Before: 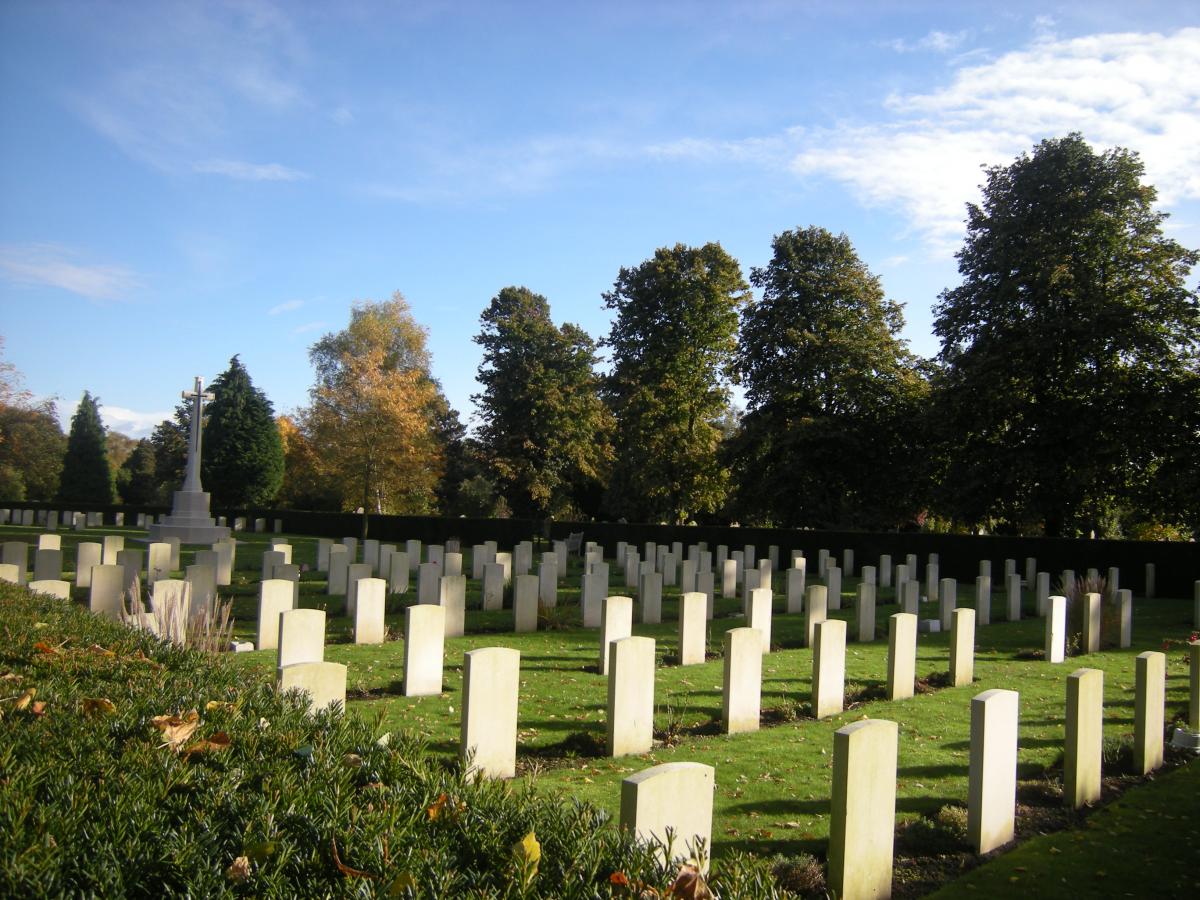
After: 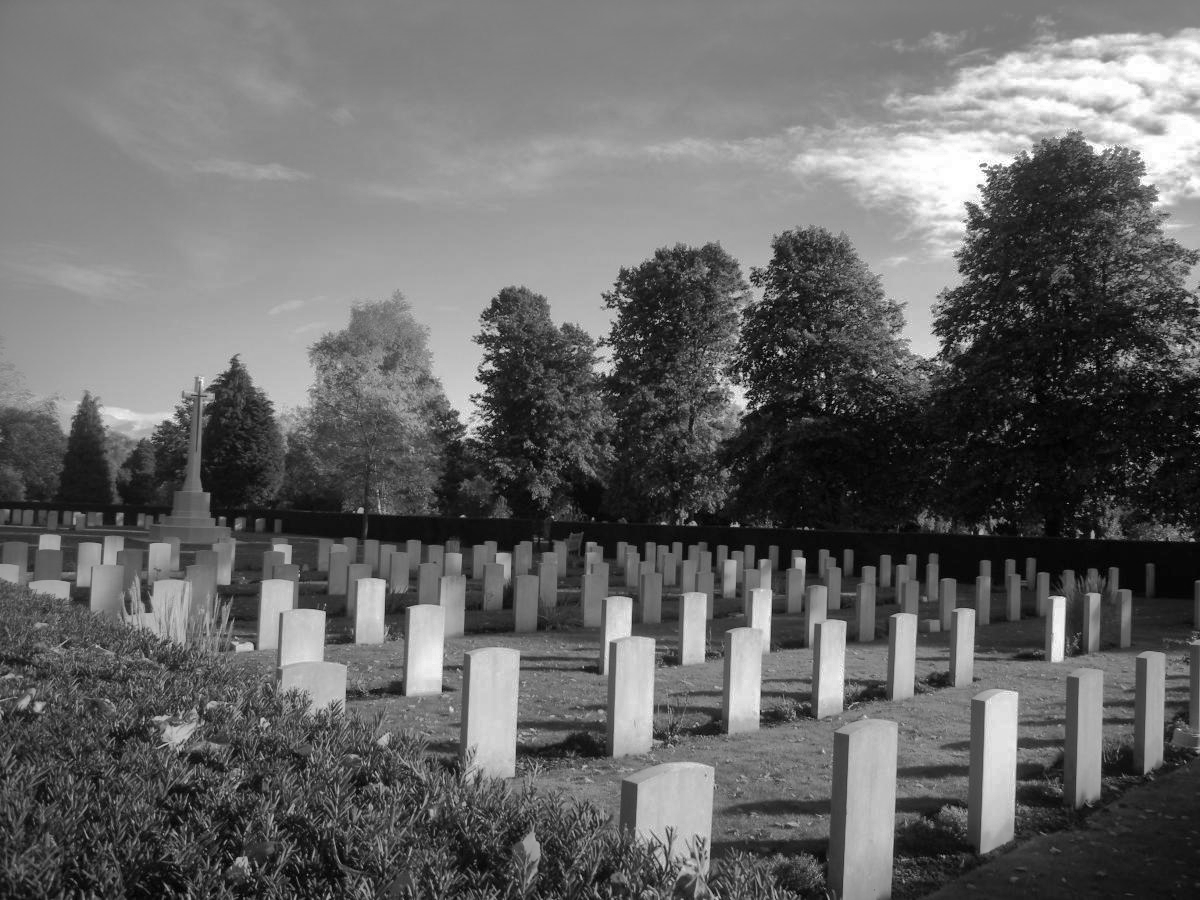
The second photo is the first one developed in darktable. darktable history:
shadows and highlights: shadows 38.43, highlights -74.54
color zones: curves: ch0 [(0.004, 0.588) (0.116, 0.636) (0.259, 0.476) (0.423, 0.464) (0.75, 0.5)]; ch1 [(0, 0) (0.143, 0) (0.286, 0) (0.429, 0) (0.571, 0) (0.714, 0) (0.857, 0)]
